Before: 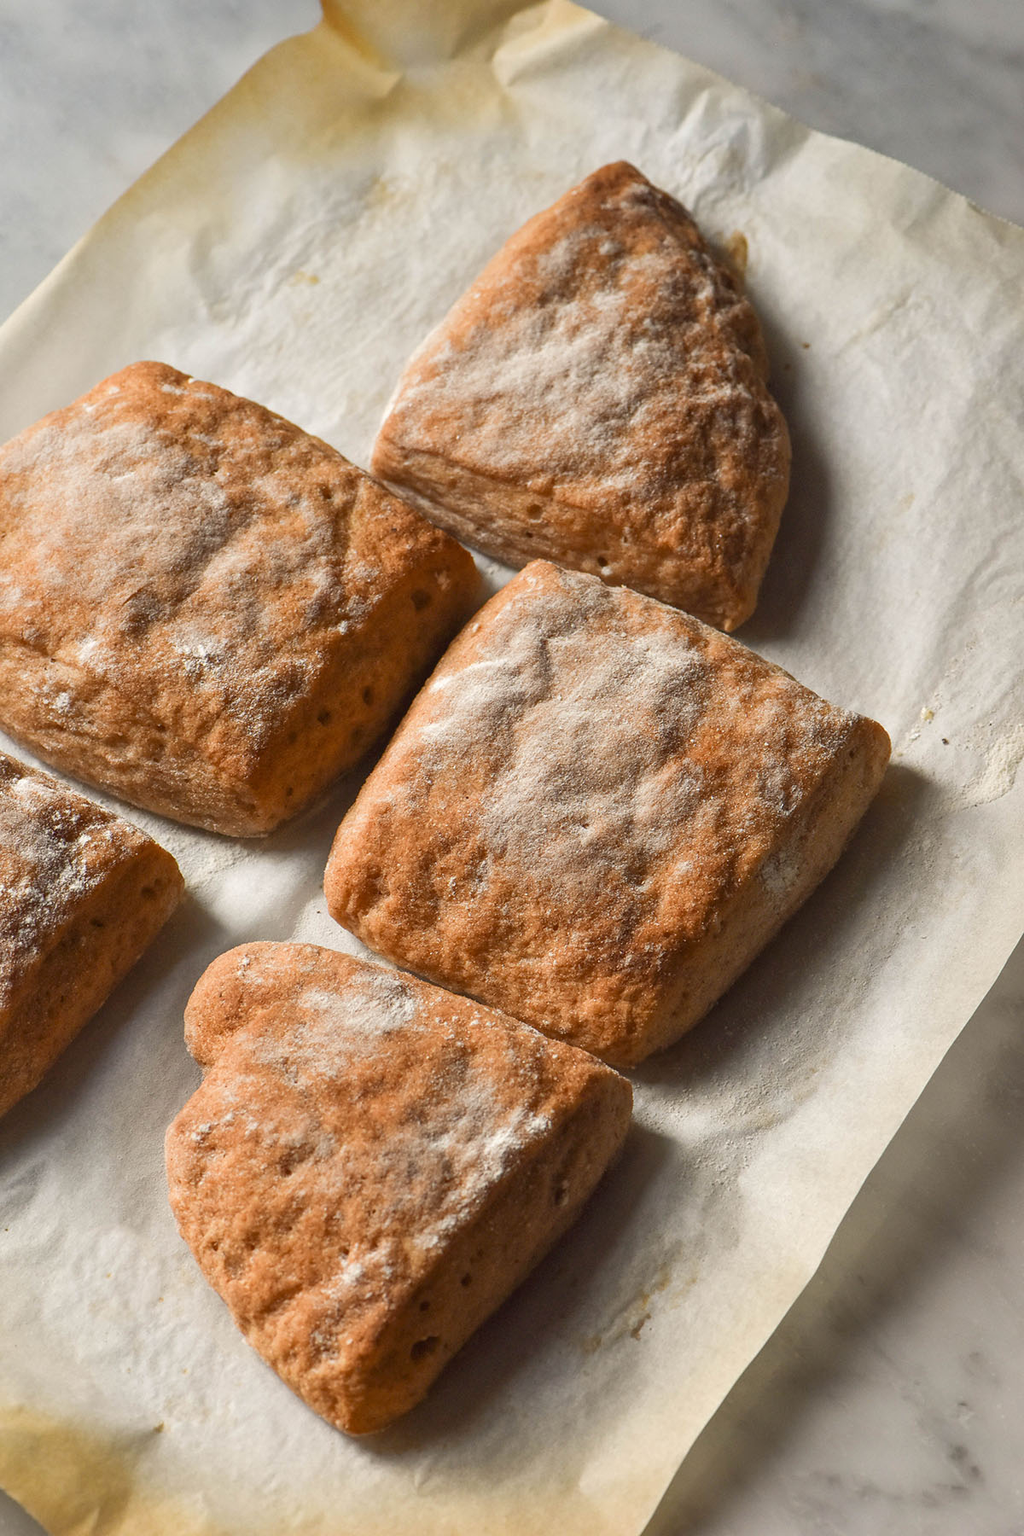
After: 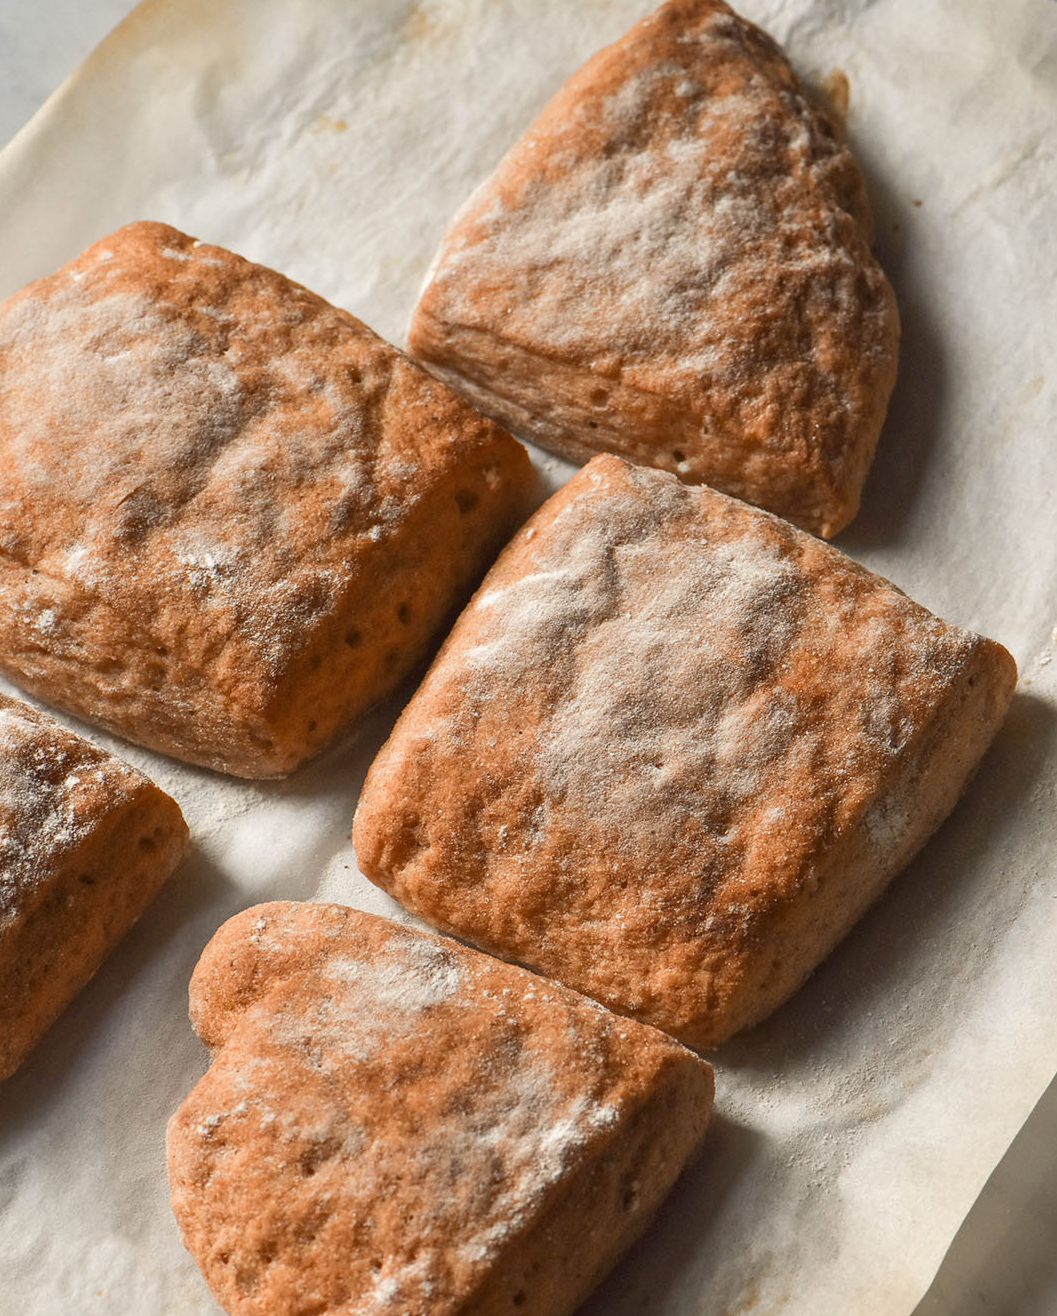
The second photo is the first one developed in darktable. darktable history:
color zones: curves: ch2 [(0, 0.5) (0.143, 0.5) (0.286, 0.416) (0.429, 0.5) (0.571, 0.5) (0.714, 0.5) (0.857, 0.5) (1, 0.5)]
crop and rotate: left 2.322%, top 11.267%, right 9.537%, bottom 15.569%
